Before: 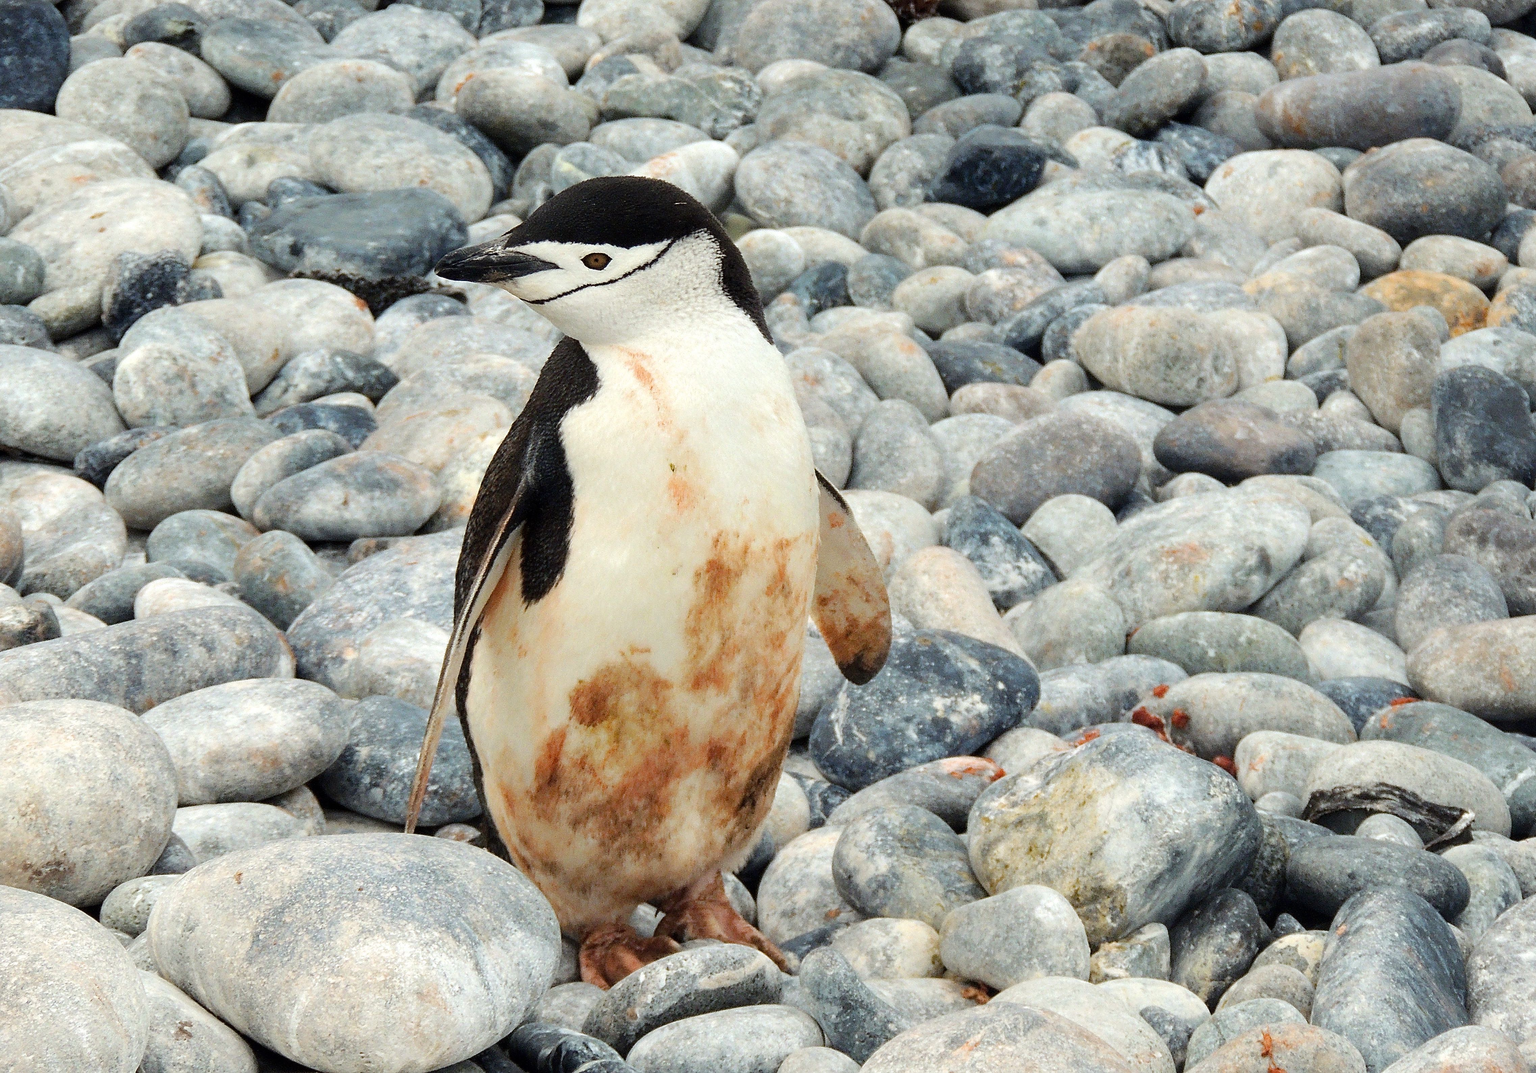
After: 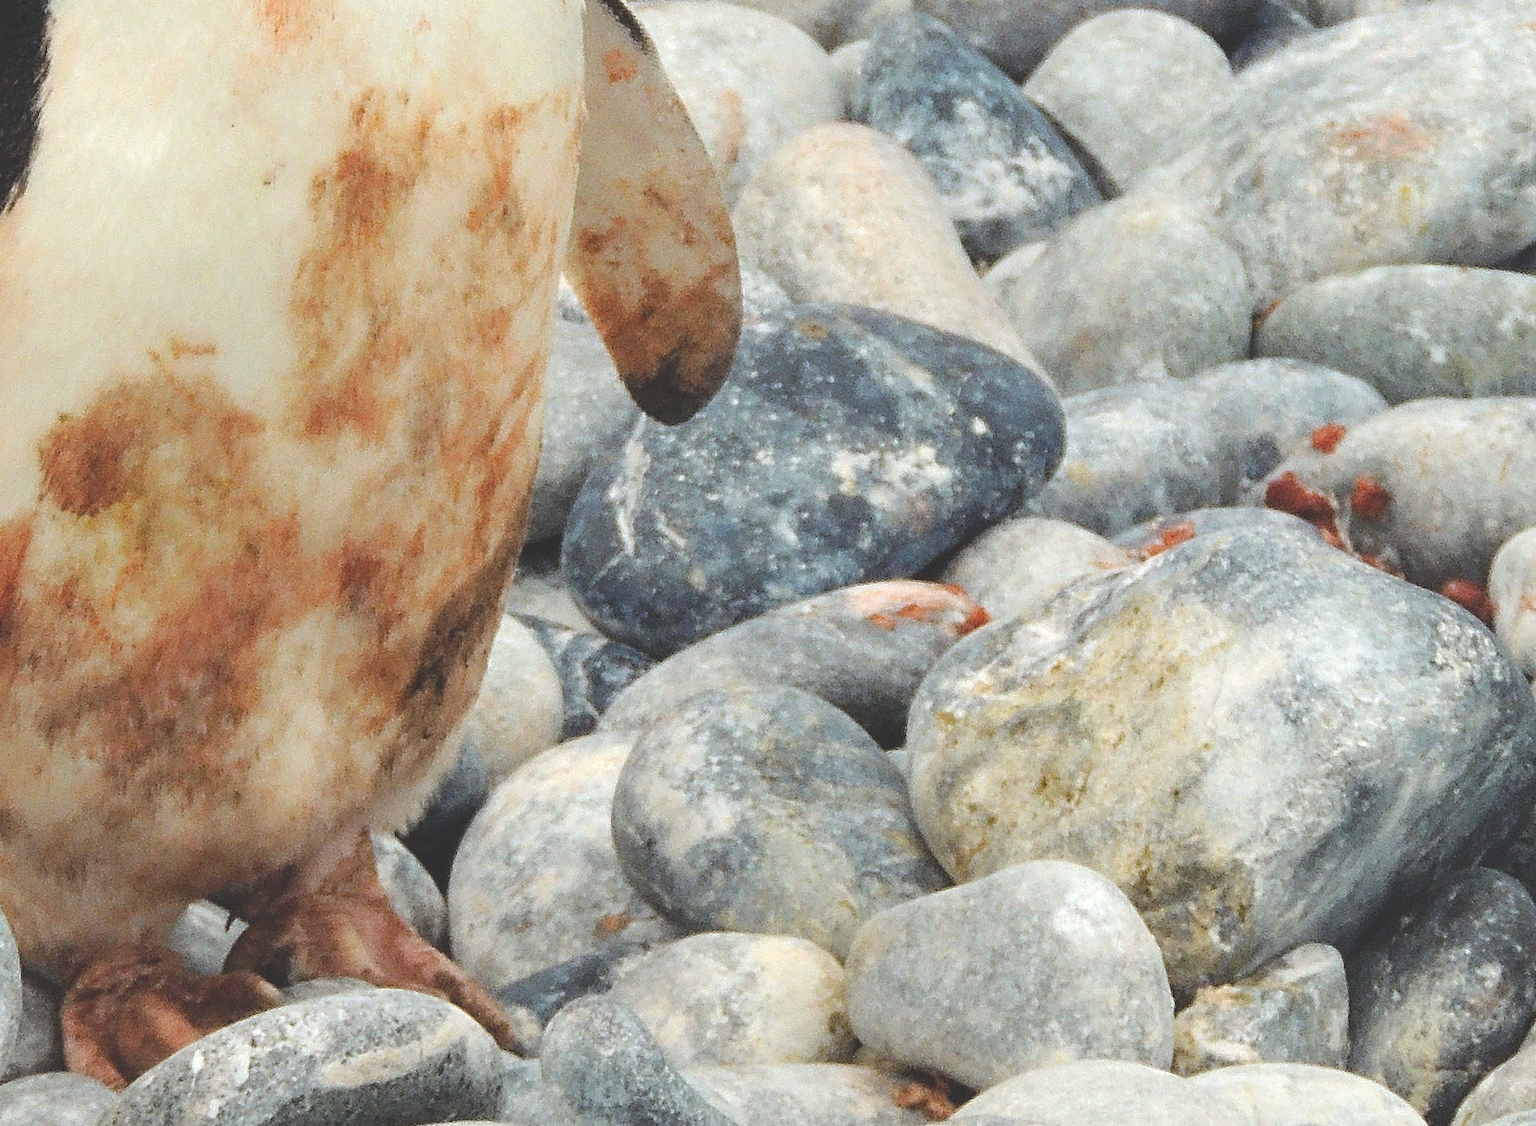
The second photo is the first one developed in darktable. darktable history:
crop: left 35.906%, top 45.686%, right 18.197%, bottom 6.14%
exposure: black level correction -0.028, compensate exposure bias true, compensate highlight preservation false
